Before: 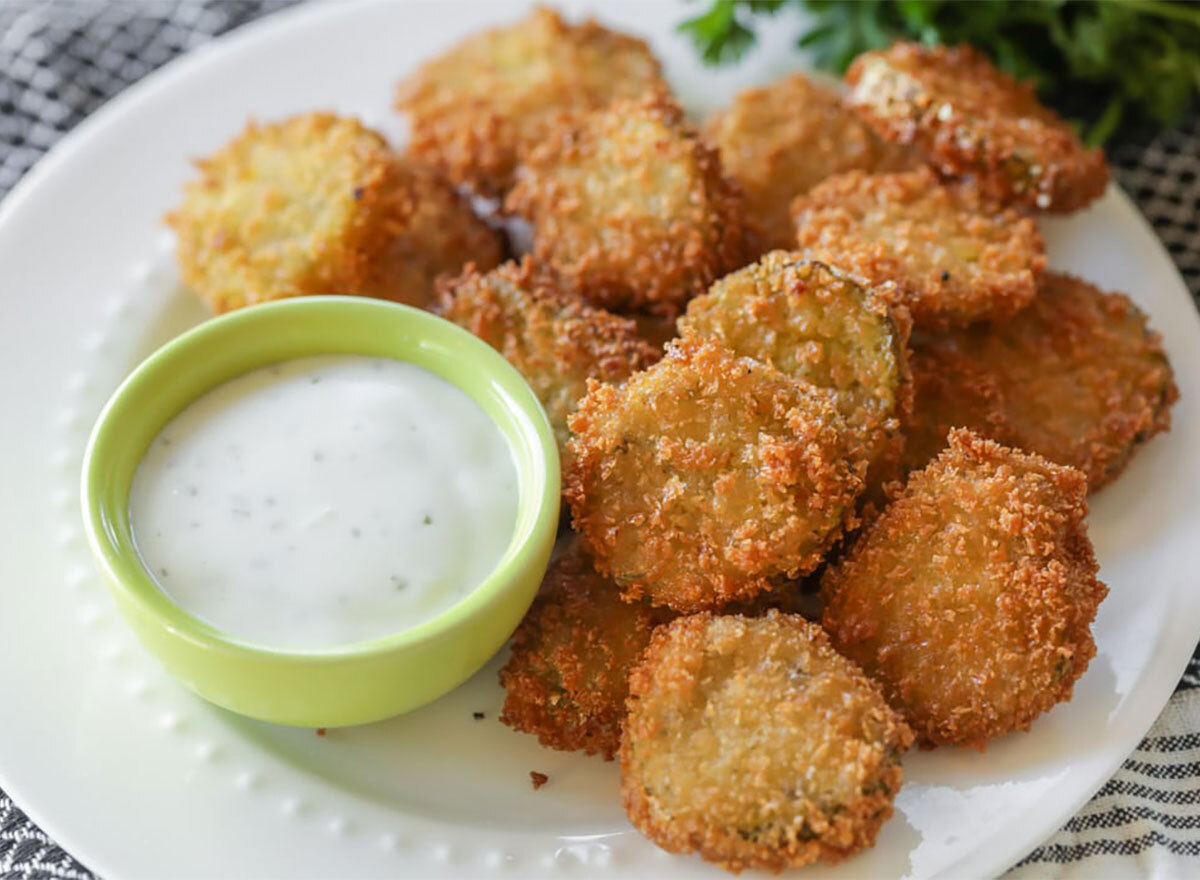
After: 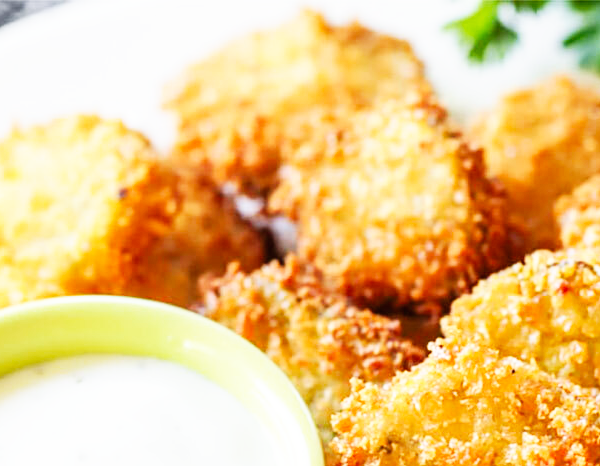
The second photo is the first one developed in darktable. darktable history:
crop: left 19.749%, right 30.217%, bottom 46.99%
contrast brightness saturation: saturation -0.039
base curve: curves: ch0 [(0, 0) (0.007, 0.004) (0.027, 0.03) (0.046, 0.07) (0.207, 0.54) (0.442, 0.872) (0.673, 0.972) (1, 1)], preserve colors none
